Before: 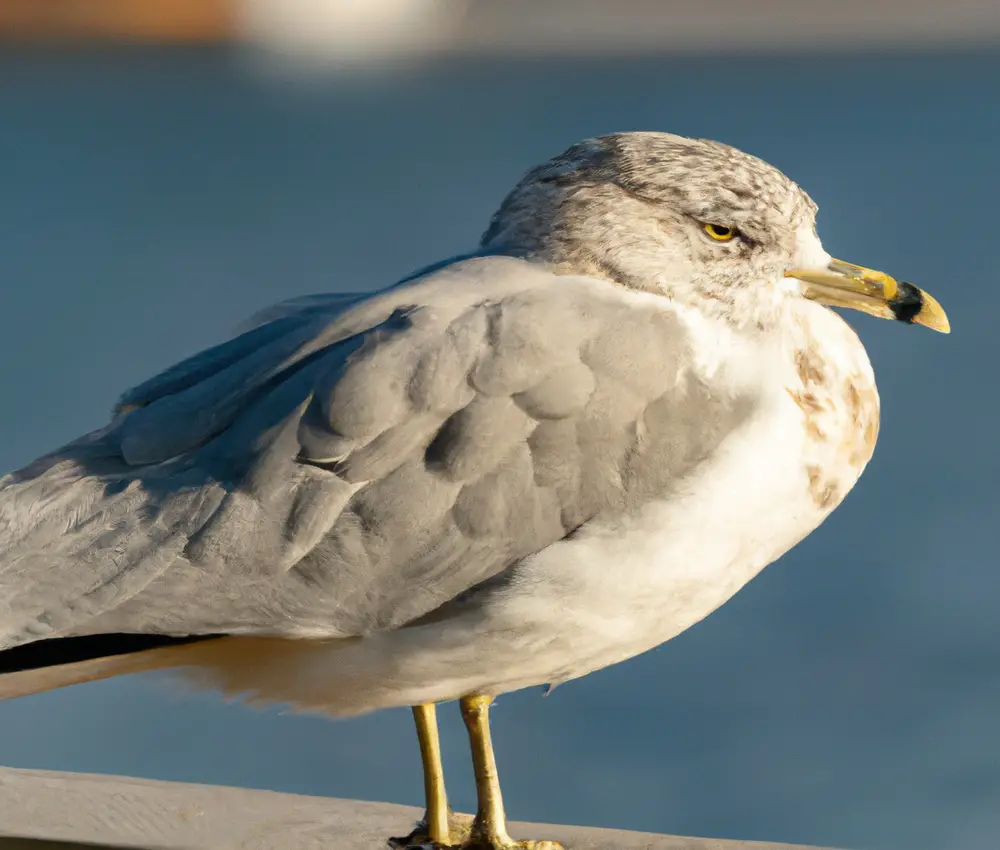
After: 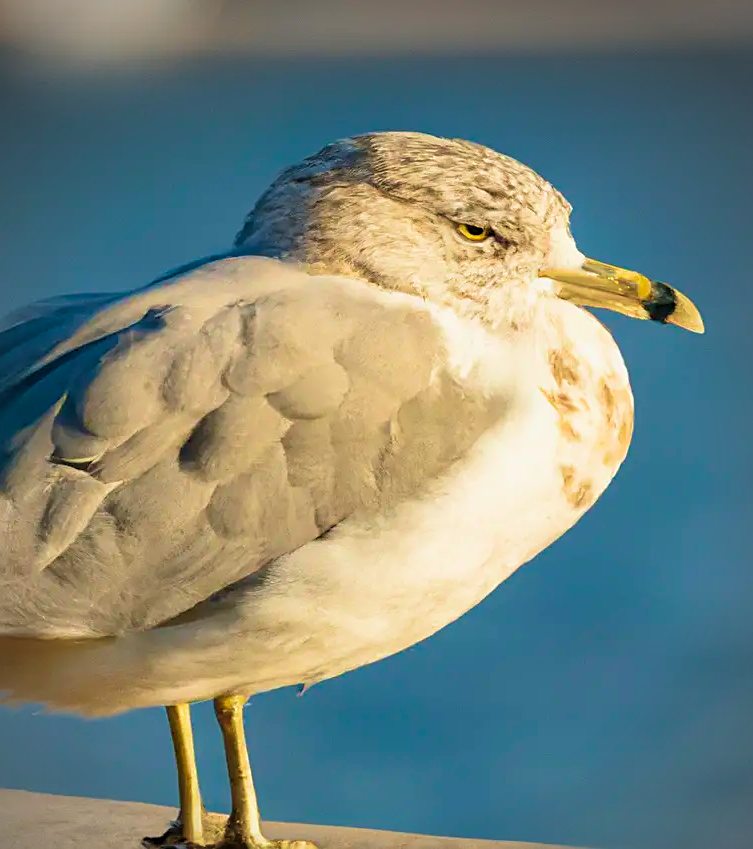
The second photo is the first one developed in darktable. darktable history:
sharpen: on, module defaults
crop and rotate: left 24.642%
contrast brightness saturation: brightness 0.094, saturation 0.192
exposure: black level correction 0.001, exposure -0.123 EV, compensate highlight preservation false
velvia: strength 67.26%, mid-tones bias 0.968
vignetting: center (-0.037, 0.141)
